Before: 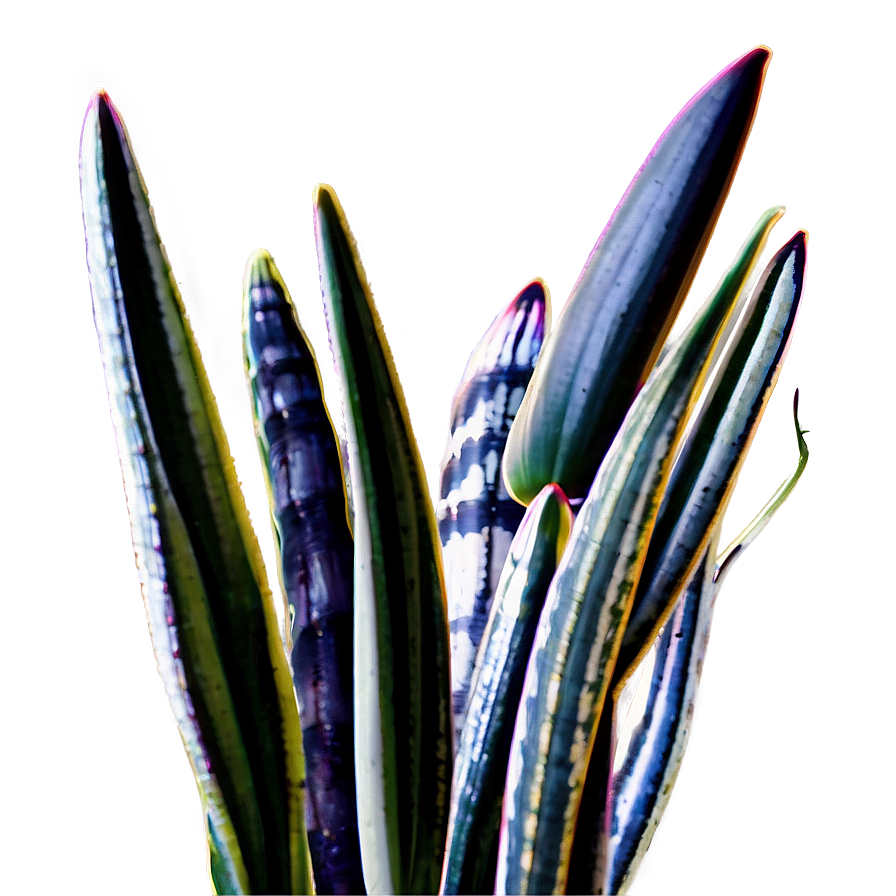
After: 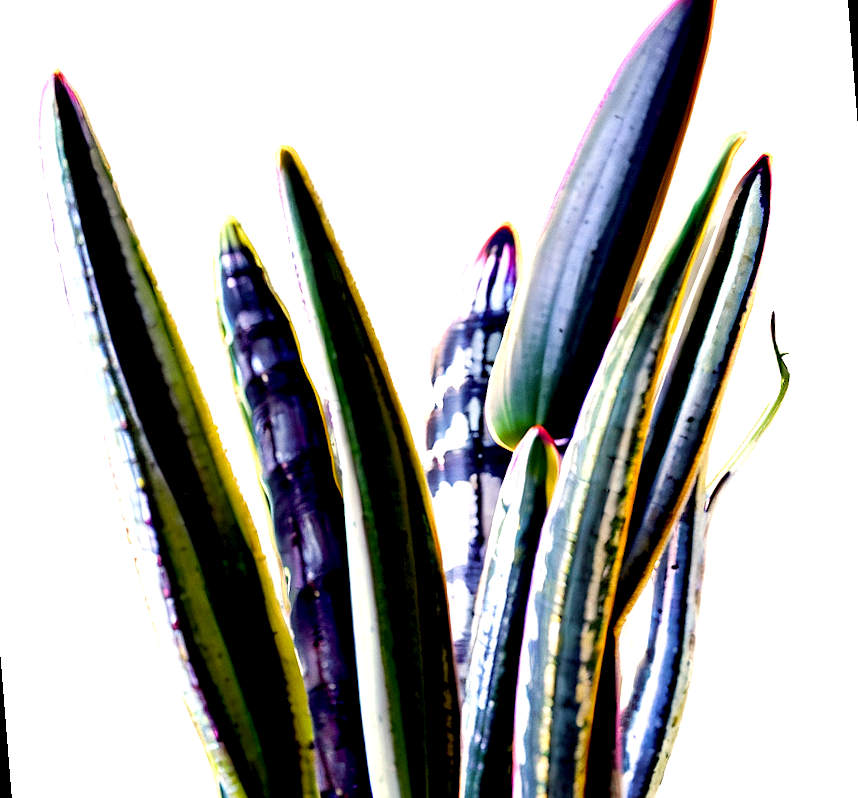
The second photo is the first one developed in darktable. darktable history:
rotate and perspective: rotation -4.57°, crop left 0.054, crop right 0.944, crop top 0.087, crop bottom 0.914
exposure: black level correction 0.012, exposure 0.7 EV, compensate exposure bias true, compensate highlight preservation false
color balance: lift [1.005, 1.002, 0.998, 0.998], gamma [1, 1.021, 1.02, 0.979], gain [0.923, 1.066, 1.056, 0.934]
grain: coarseness 0.09 ISO, strength 10%
